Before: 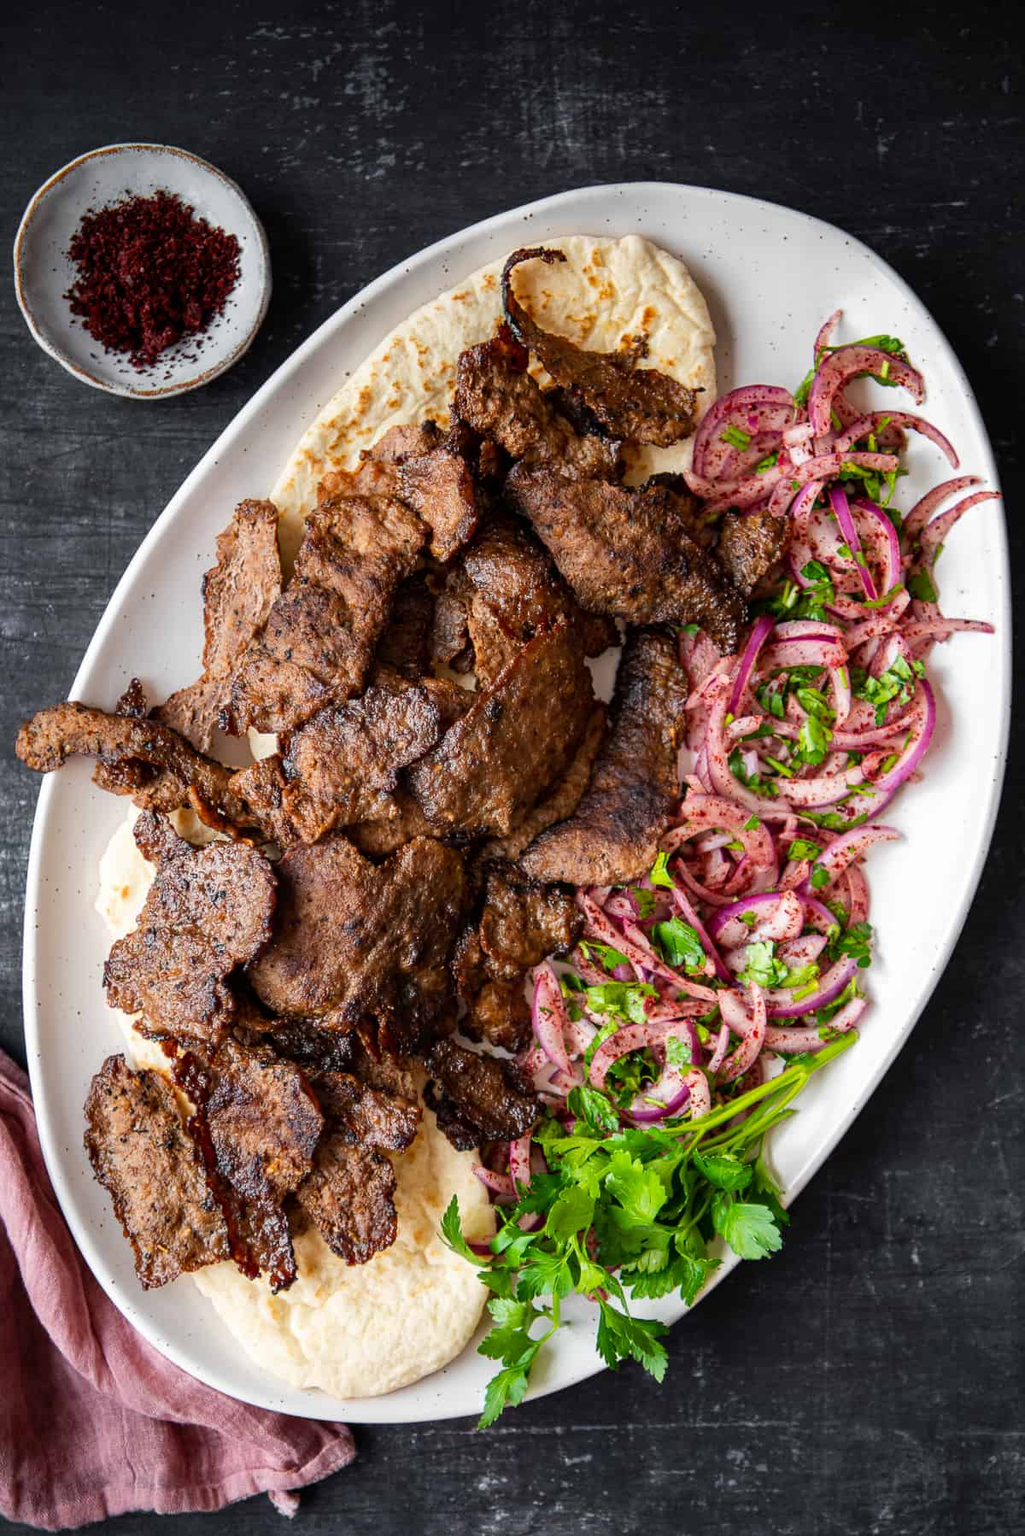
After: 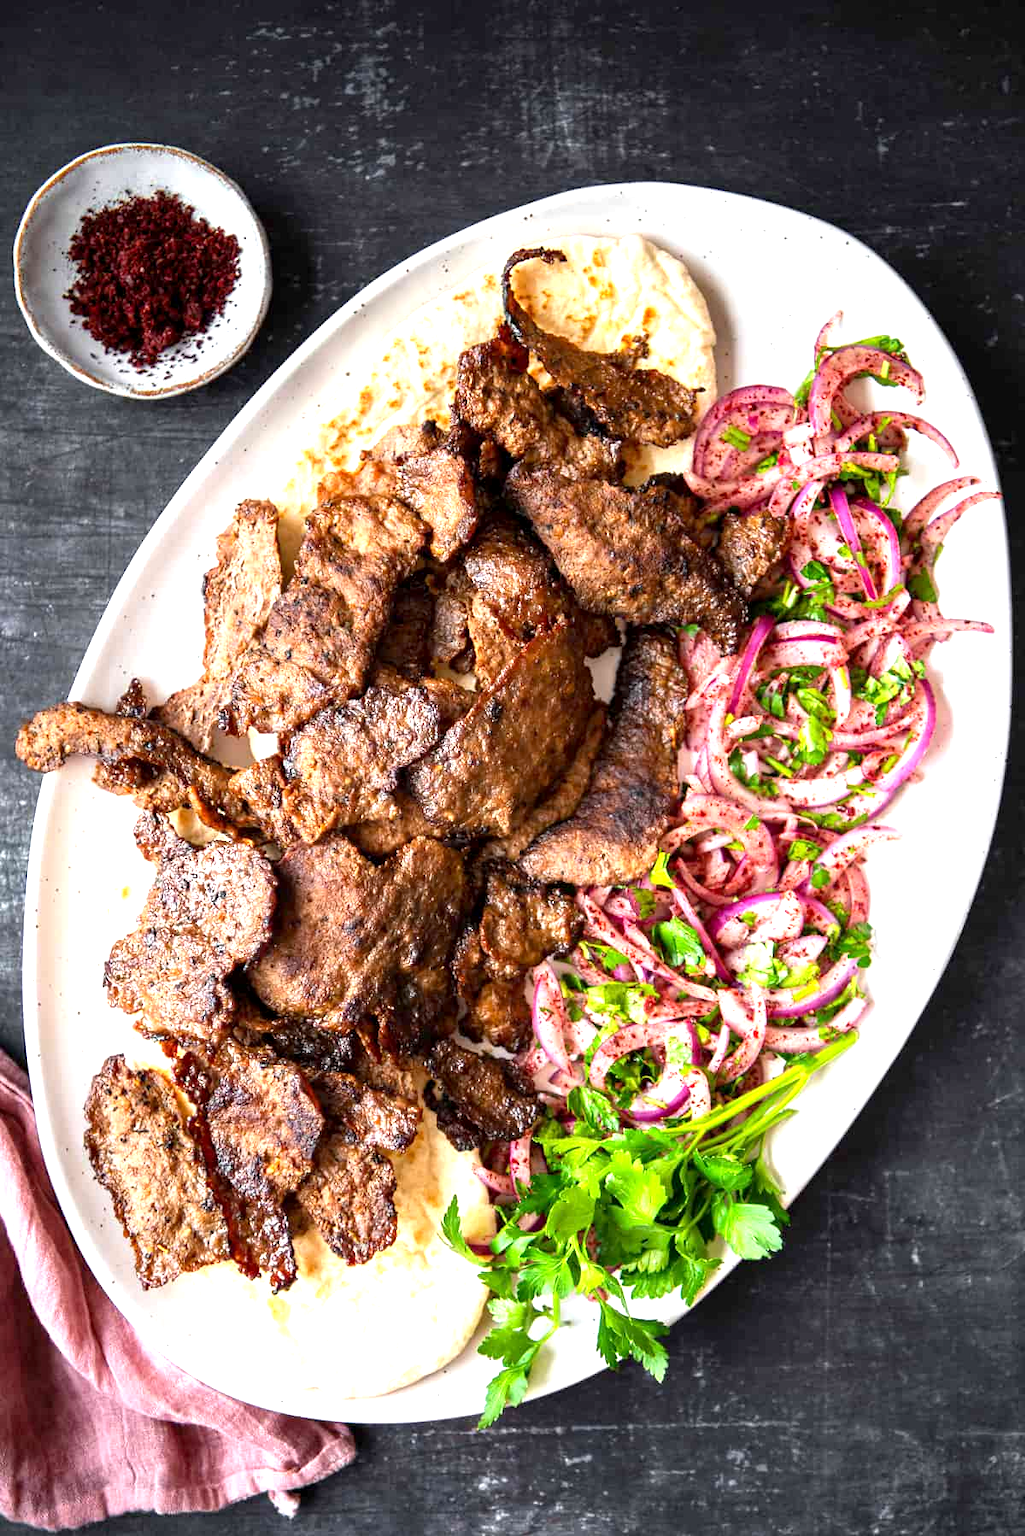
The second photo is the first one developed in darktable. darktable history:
exposure: black level correction 0.001, exposure 1.128 EV, compensate highlight preservation false
